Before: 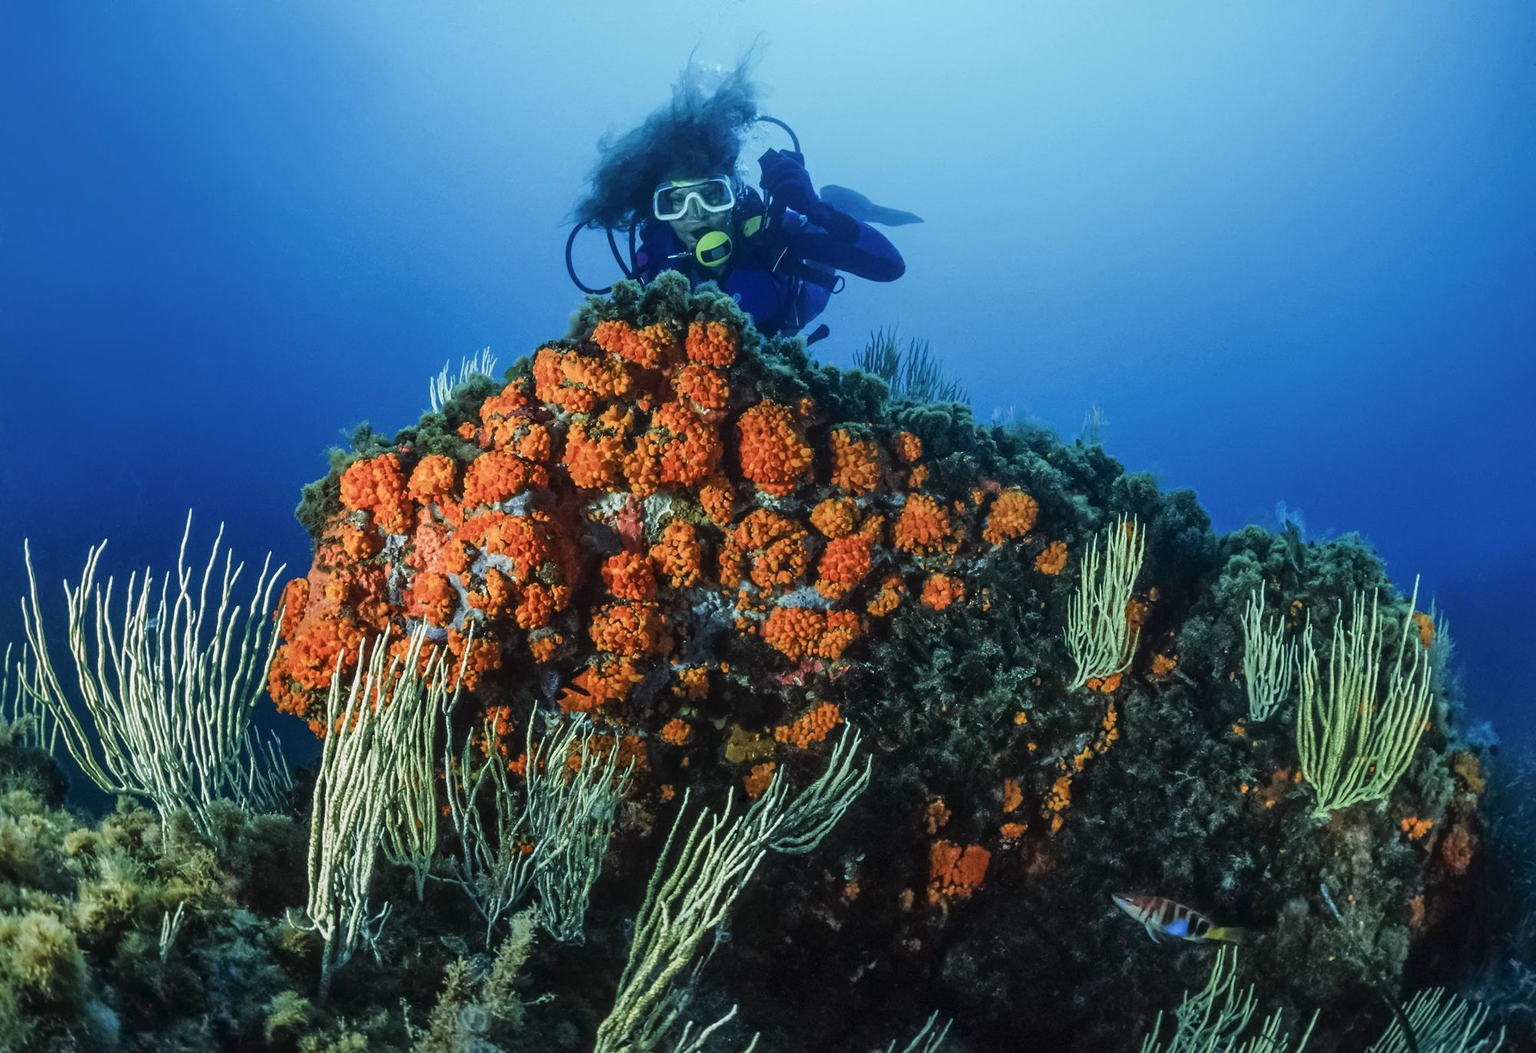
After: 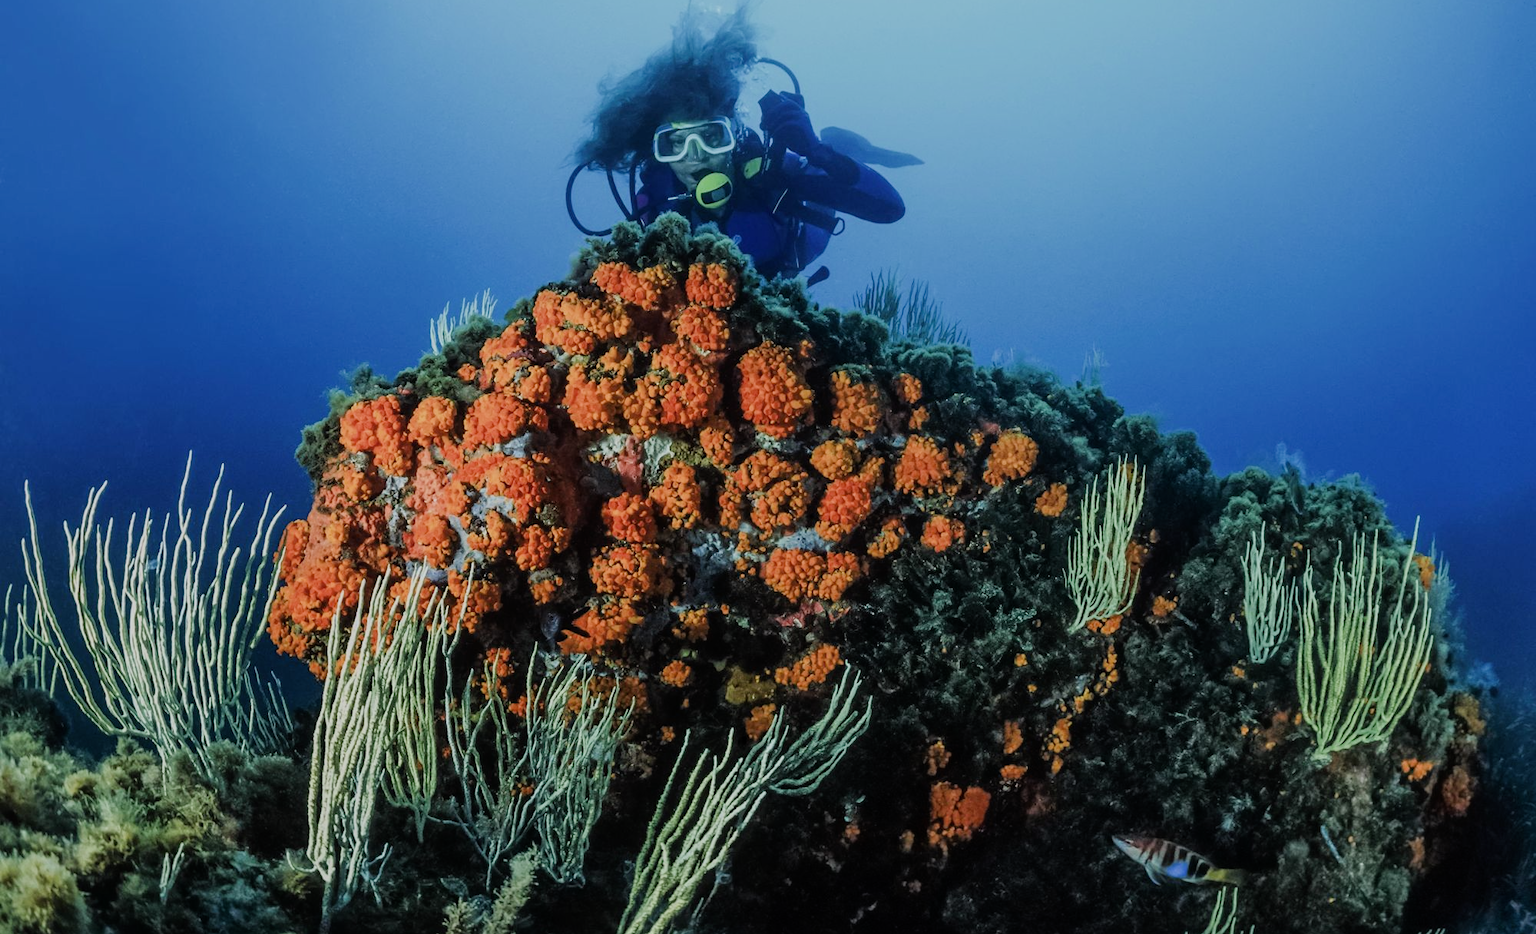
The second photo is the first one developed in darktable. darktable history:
filmic rgb: black relative exposure -8.33 EV, white relative exposure 4.69 EV, hardness 3.82
crop and rotate: top 5.588%, bottom 5.597%
